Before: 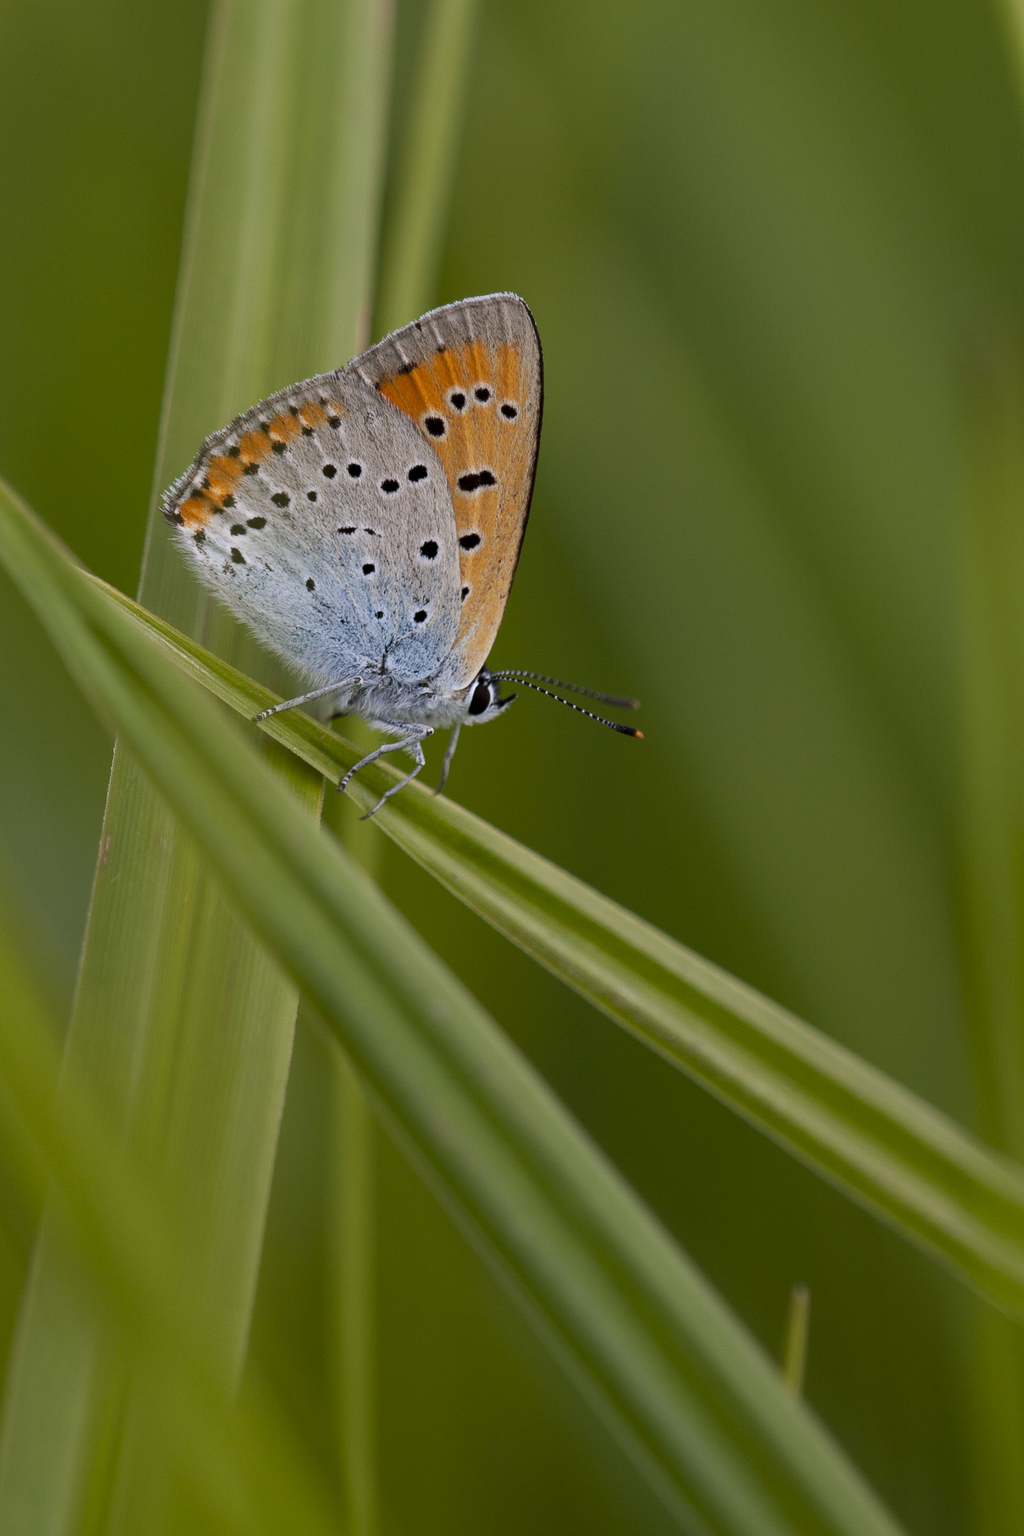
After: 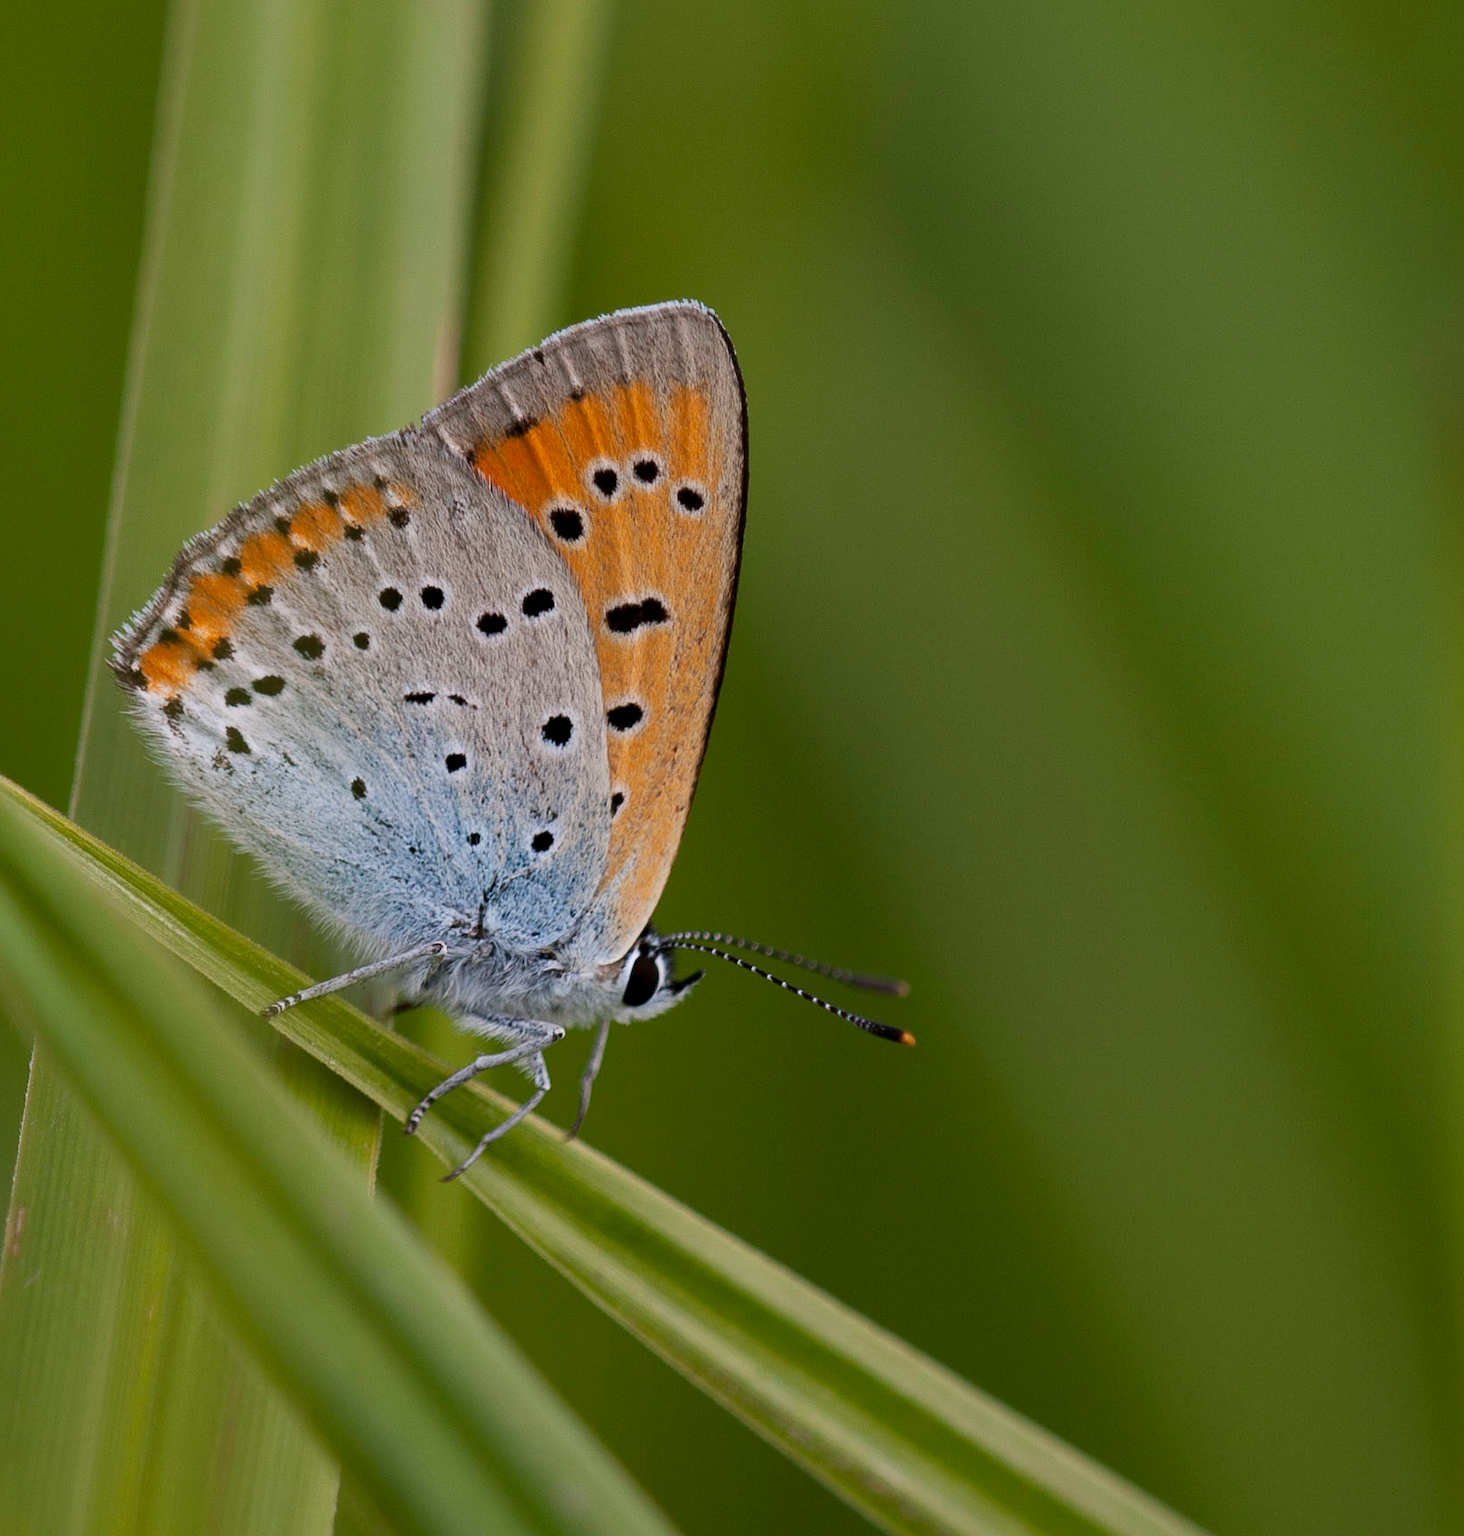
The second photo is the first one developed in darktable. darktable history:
crop and rotate: left 9.363%, top 7.36%, right 5.006%, bottom 32.771%
